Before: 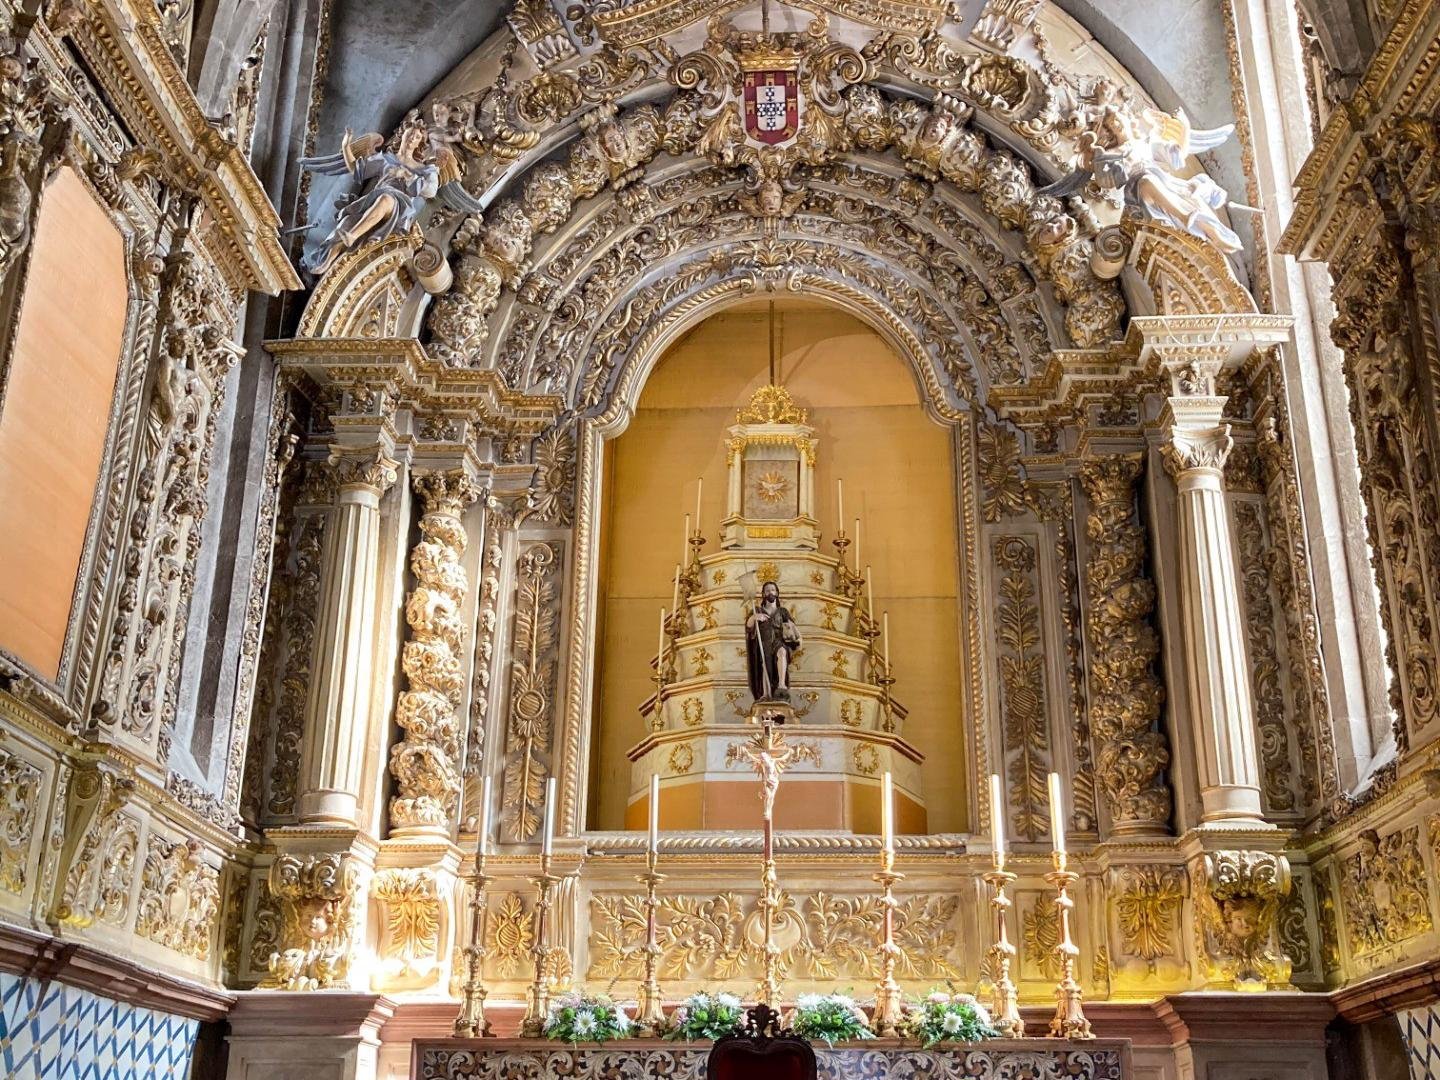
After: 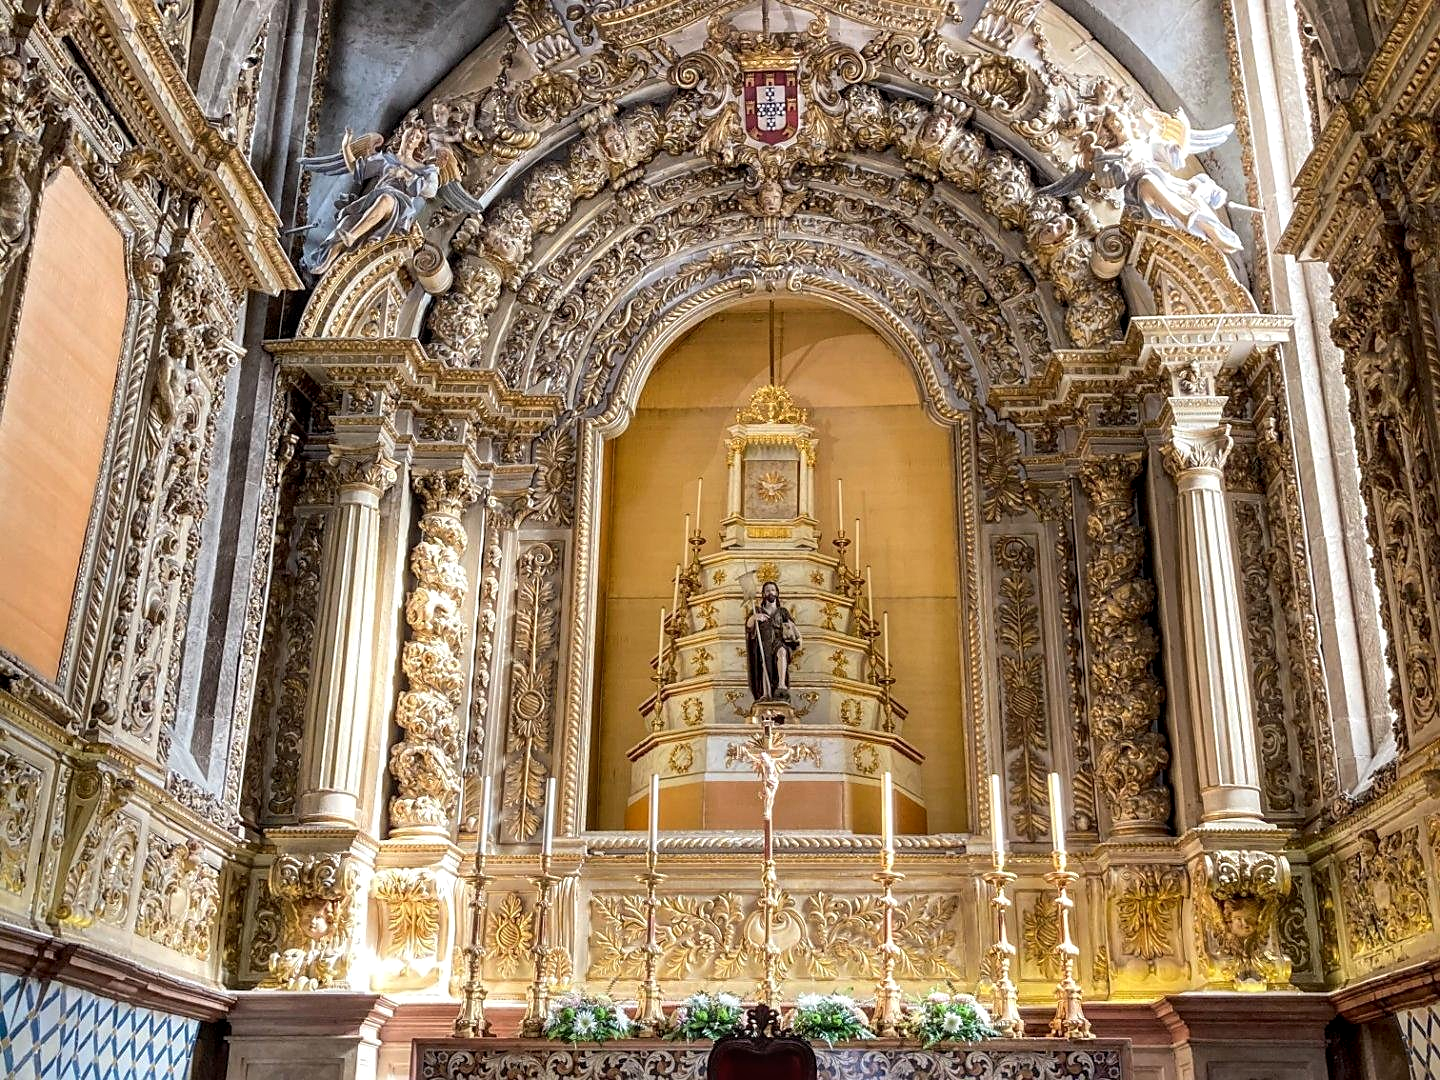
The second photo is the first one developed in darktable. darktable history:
sharpen: radius 1.458, amount 0.398, threshold 1.271
local contrast: detail 130%
